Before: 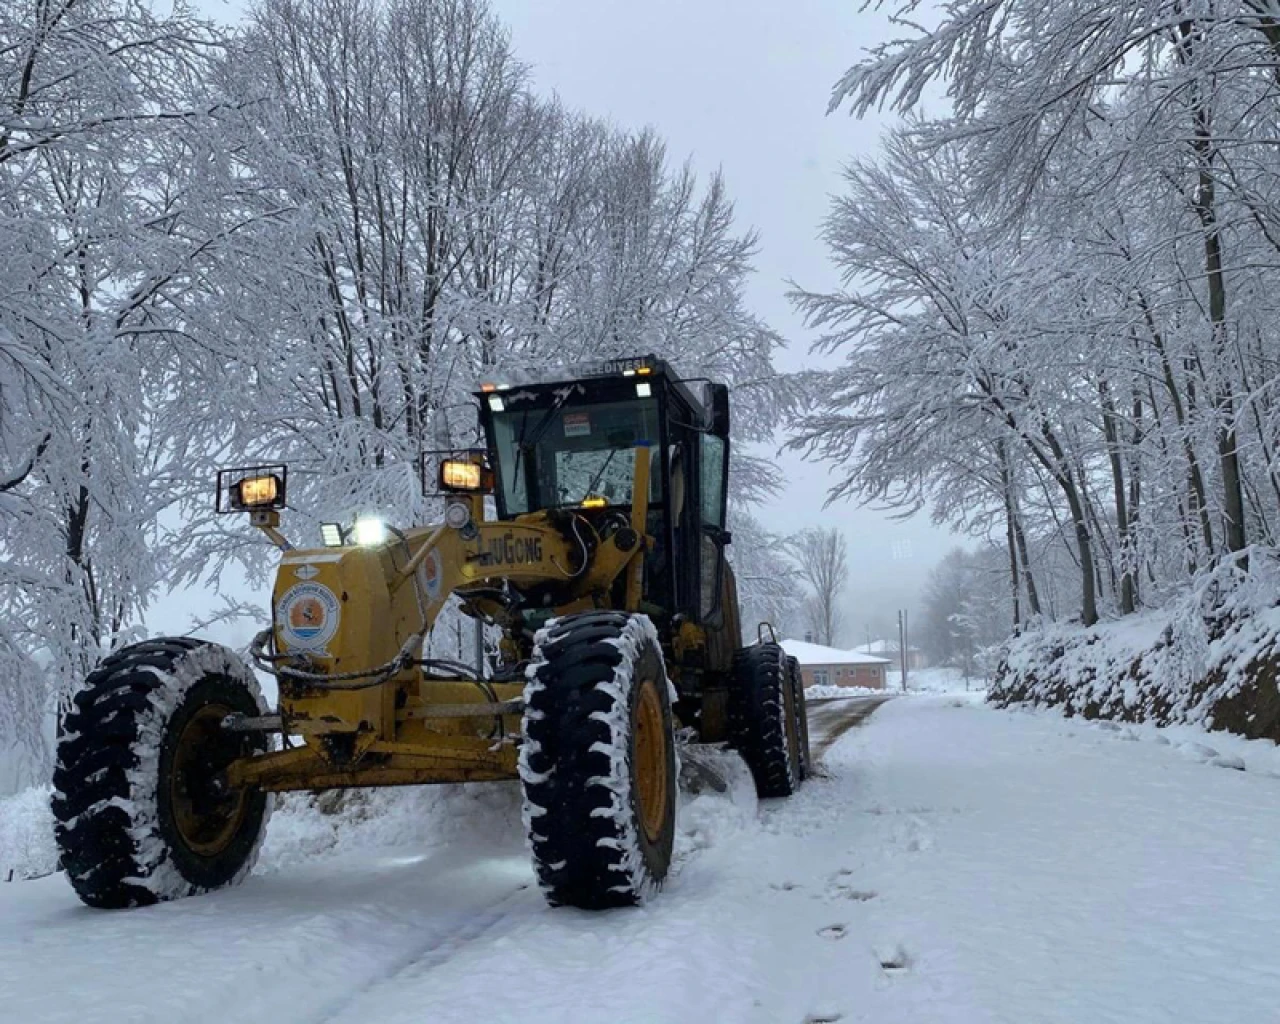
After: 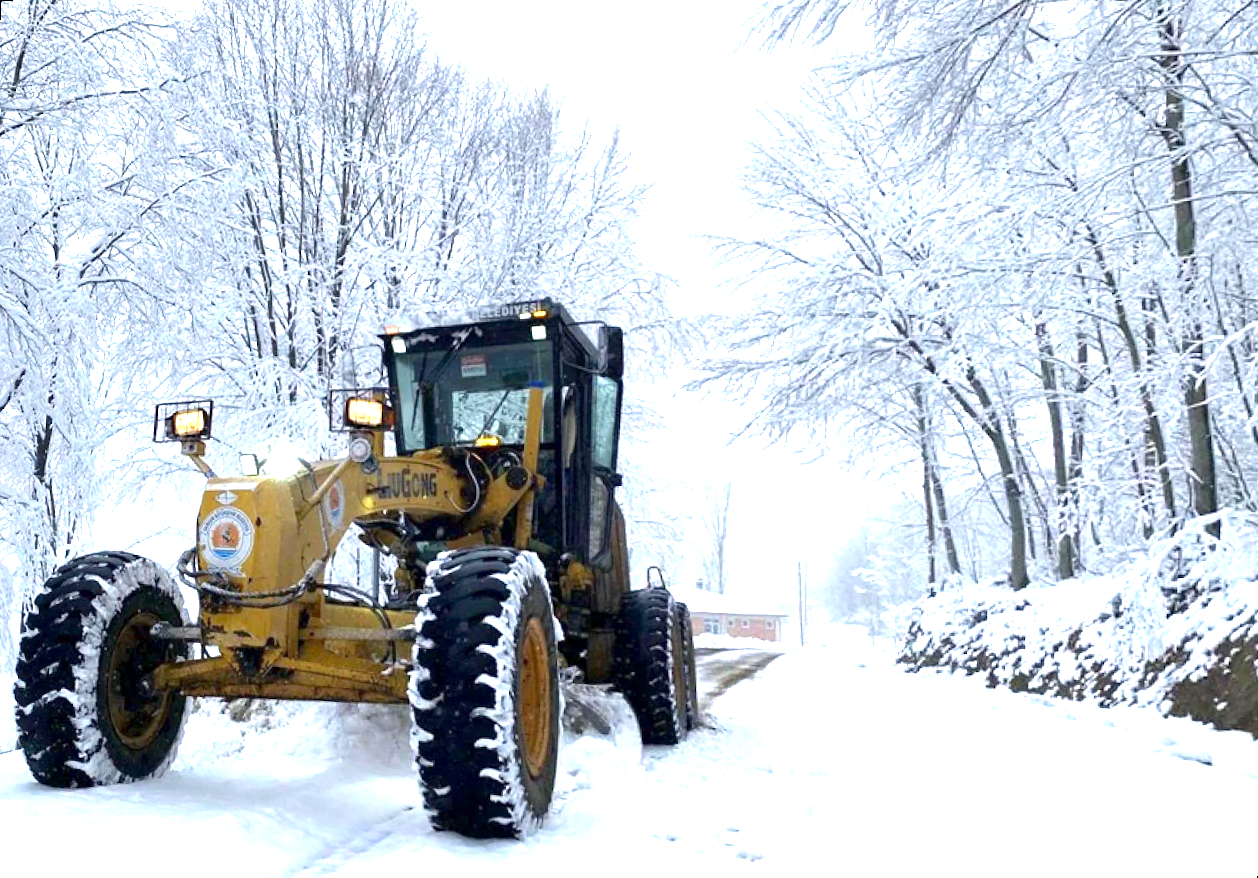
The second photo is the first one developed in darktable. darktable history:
rotate and perspective: rotation 1.69°, lens shift (vertical) -0.023, lens shift (horizontal) -0.291, crop left 0.025, crop right 0.988, crop top 0.092, crop bottom 0.842
exposure: black level correction 0.001, exposure 1.822 EV, compensate exposure bias true, compensate highlight preservation false
